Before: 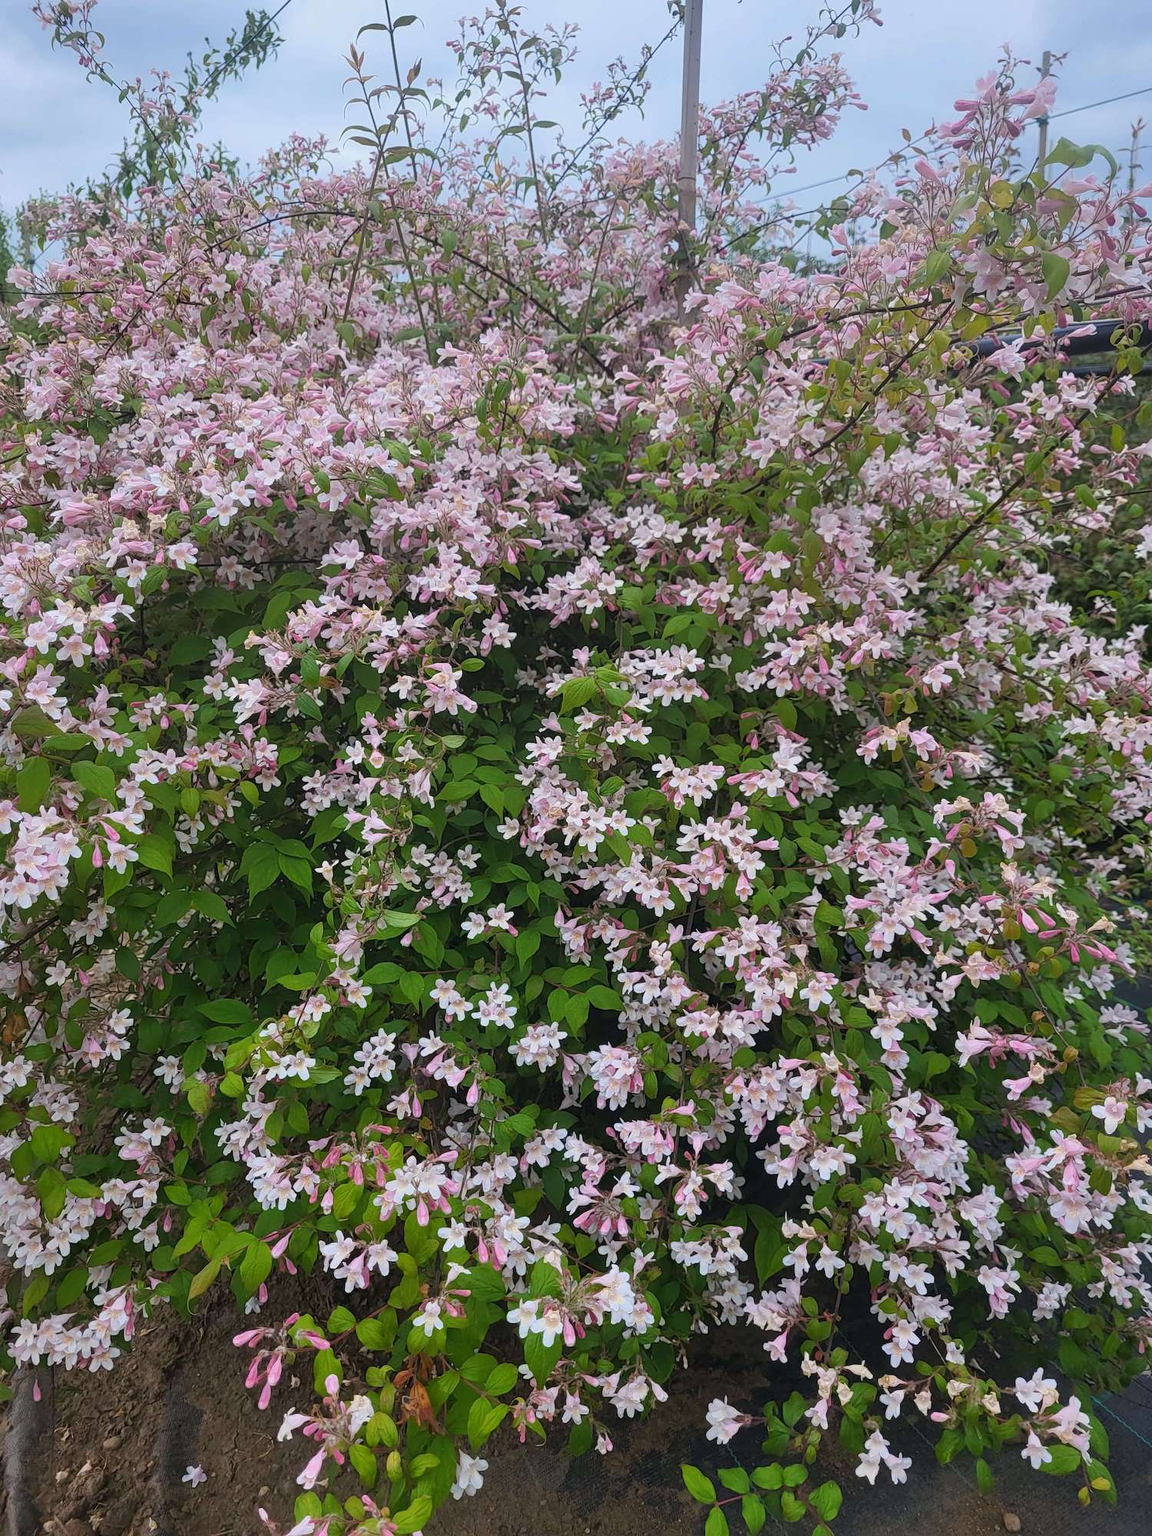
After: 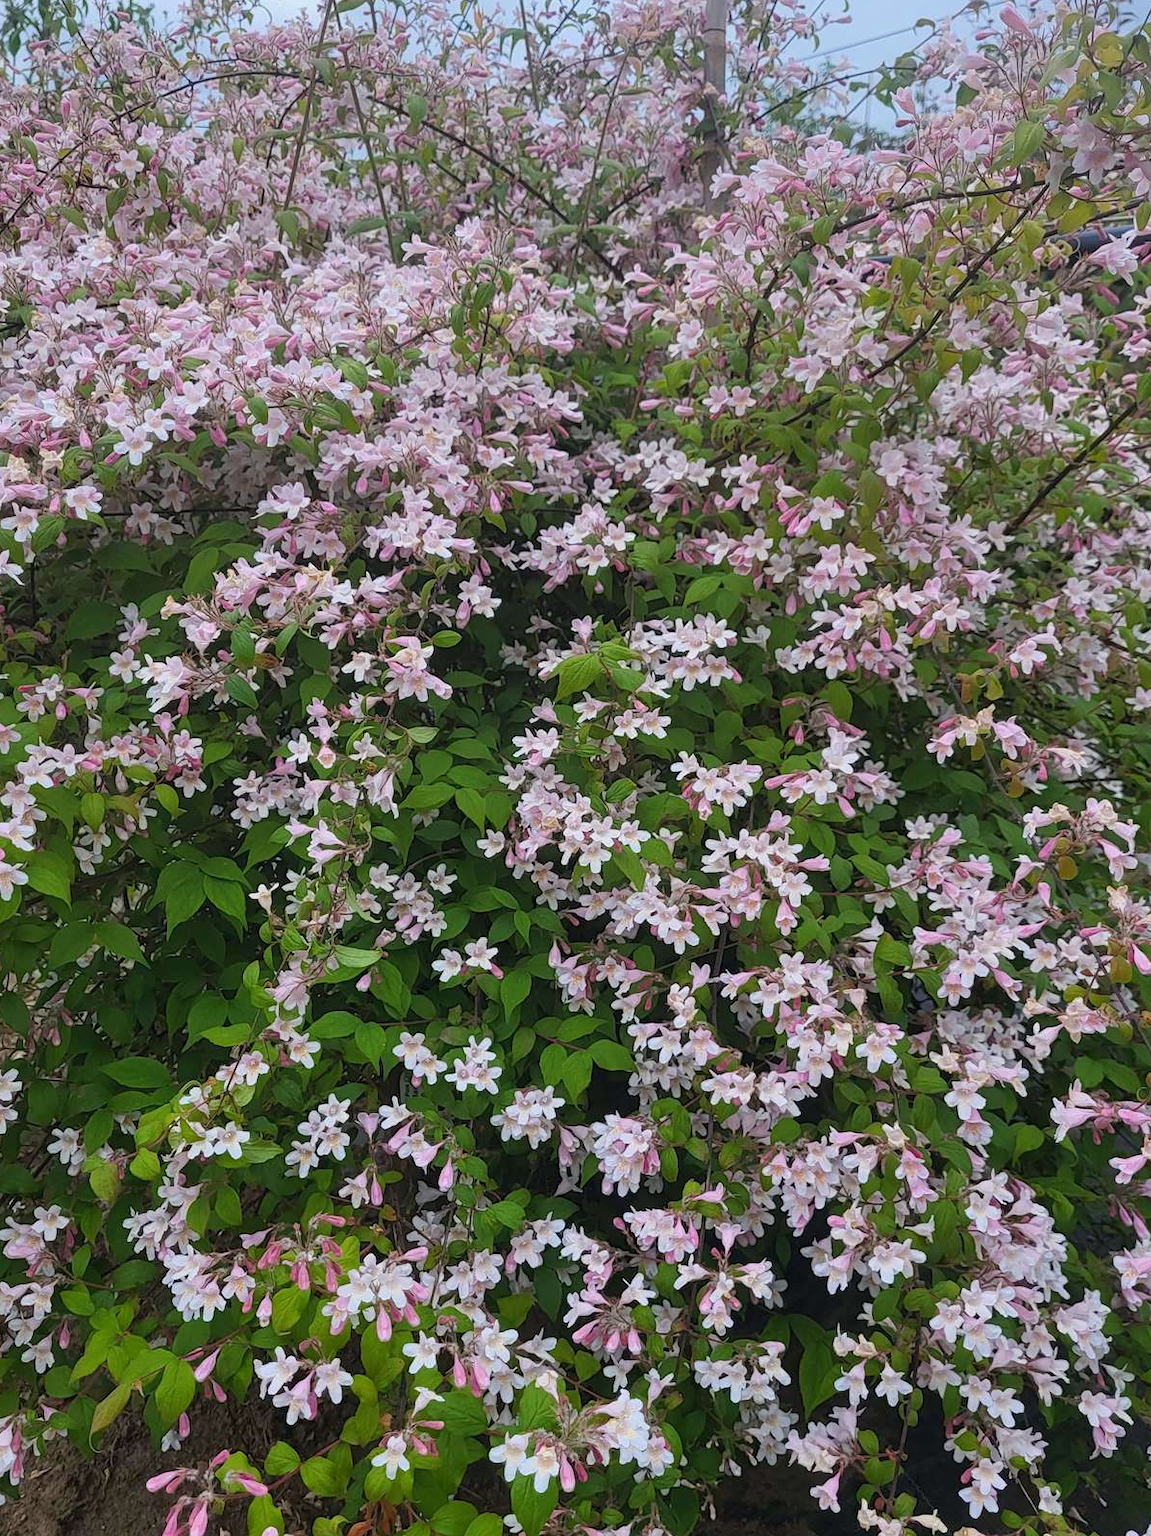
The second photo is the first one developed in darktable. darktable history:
crop and rotate: left 10.071%, top 10.071%, right 10.02%, bottom 10.02%
white balance: red 0.986, blue 1.01
